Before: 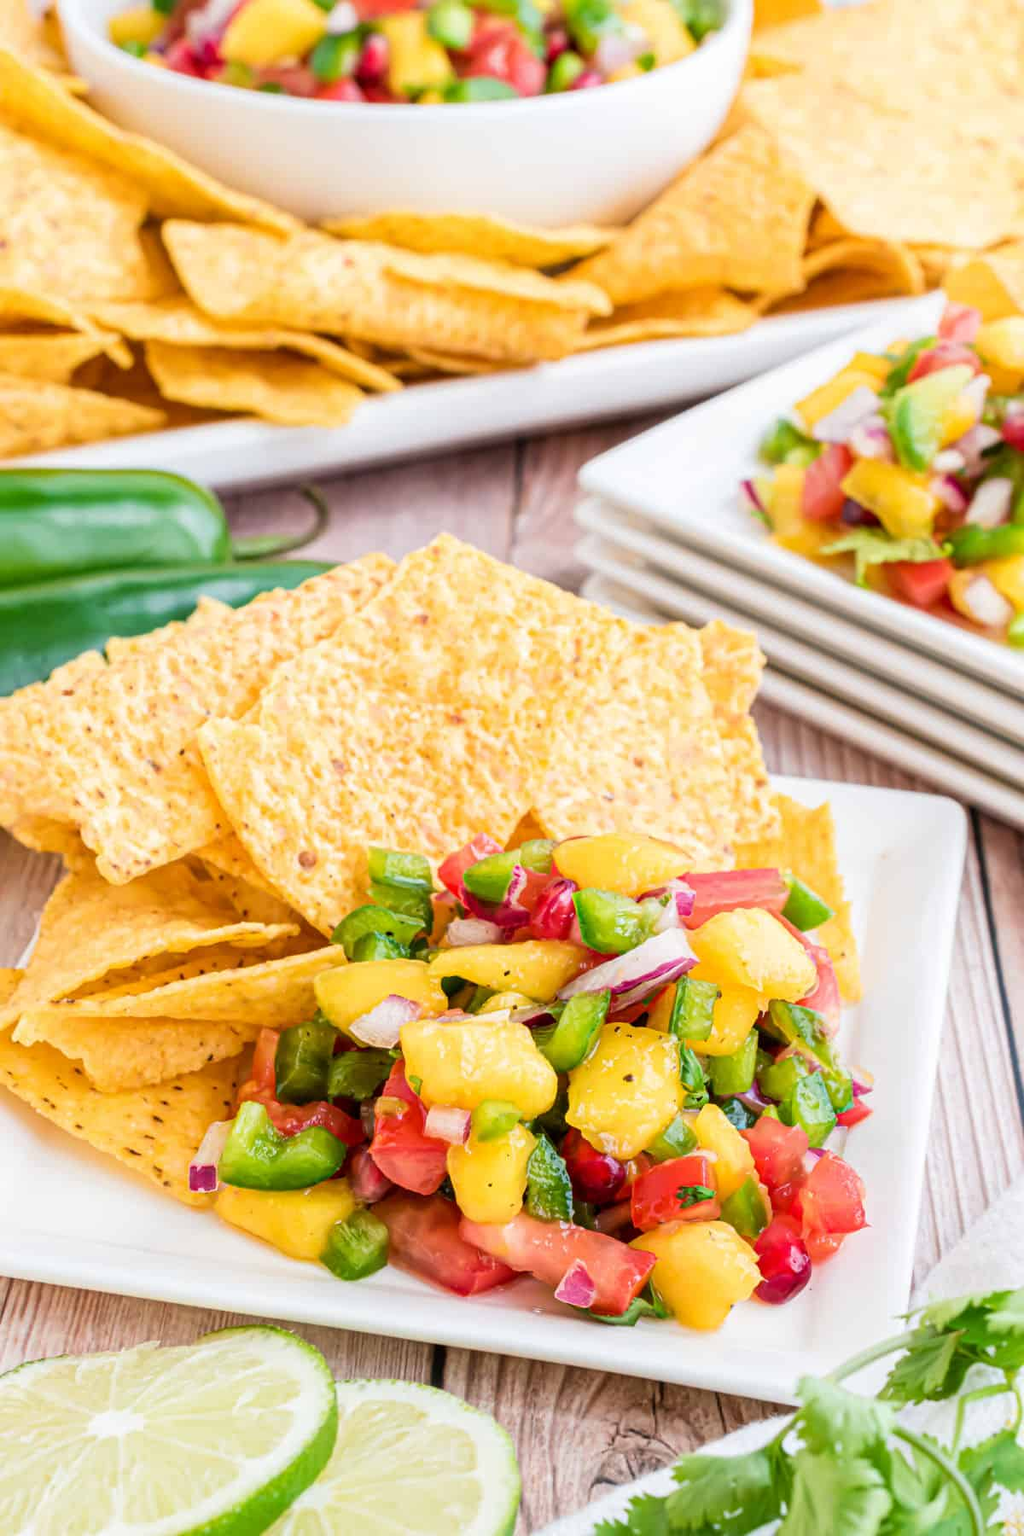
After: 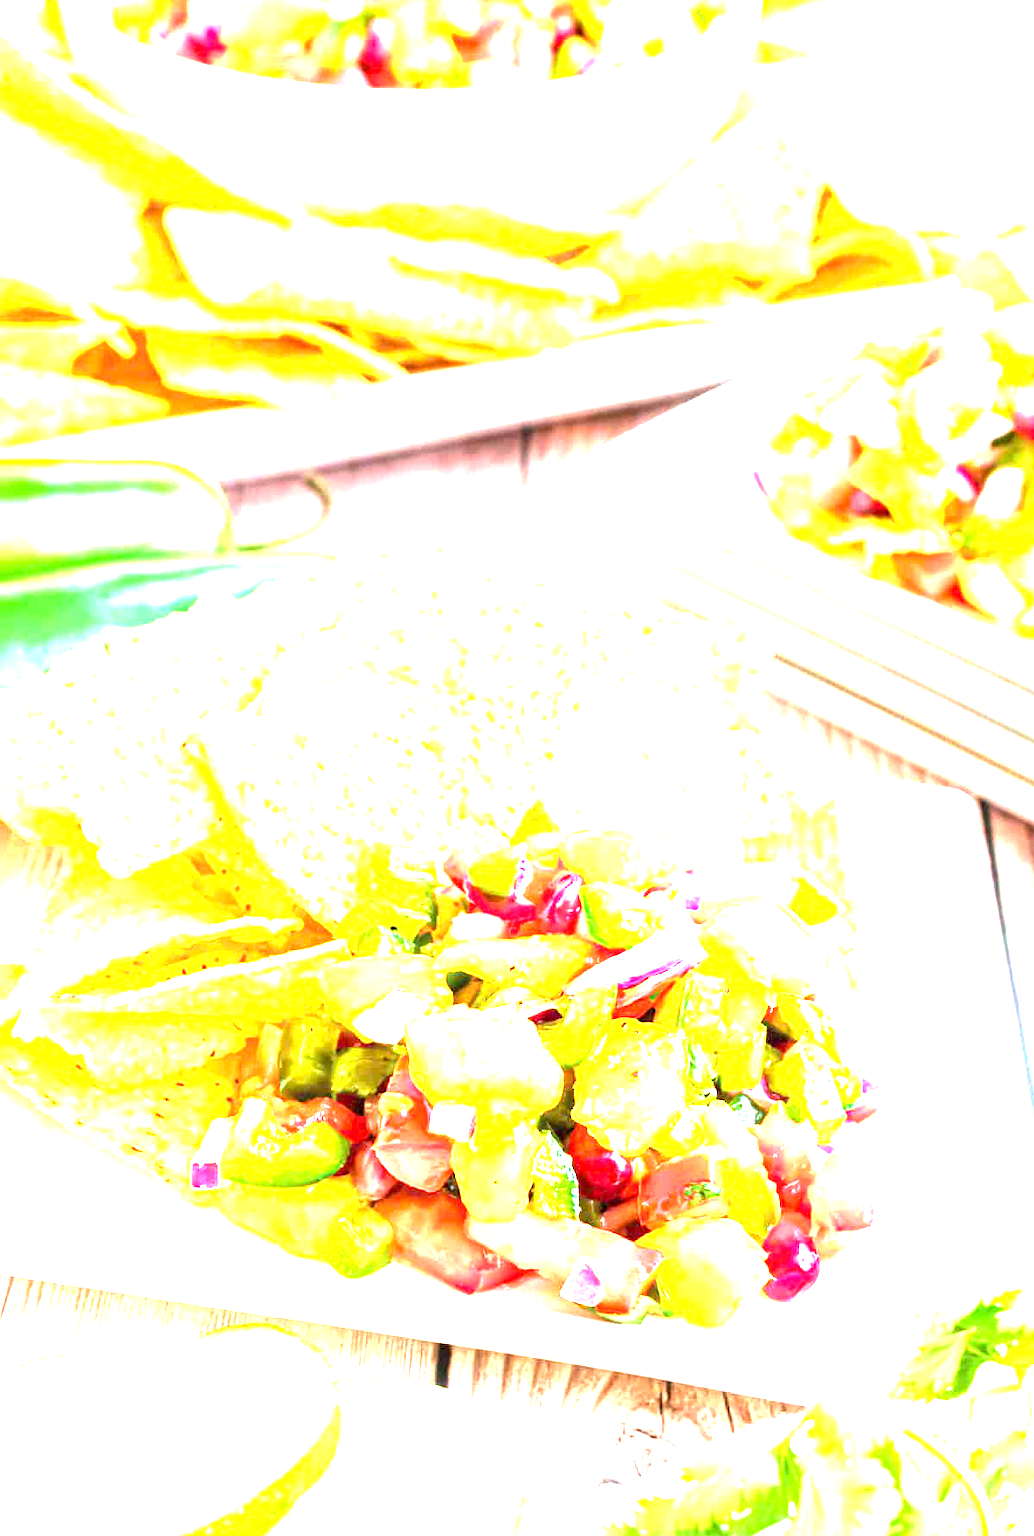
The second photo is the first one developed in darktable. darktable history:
exposure: exposure 3 EV, compensate highlight preservation false
crop: top 1.049%, right 0.001%
